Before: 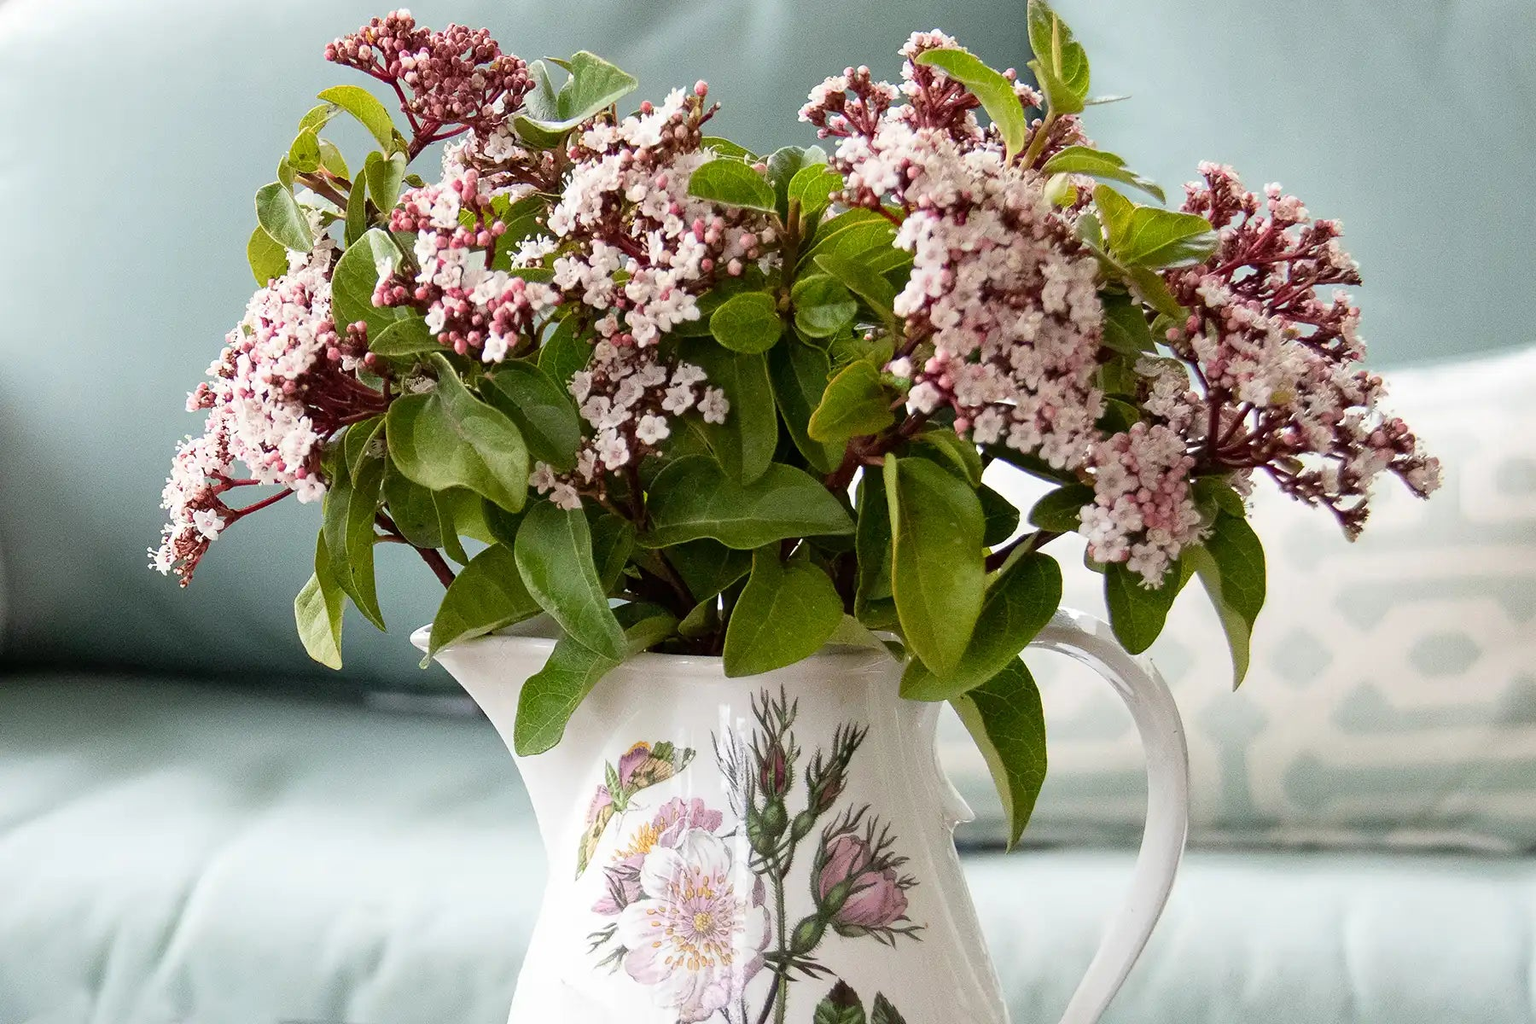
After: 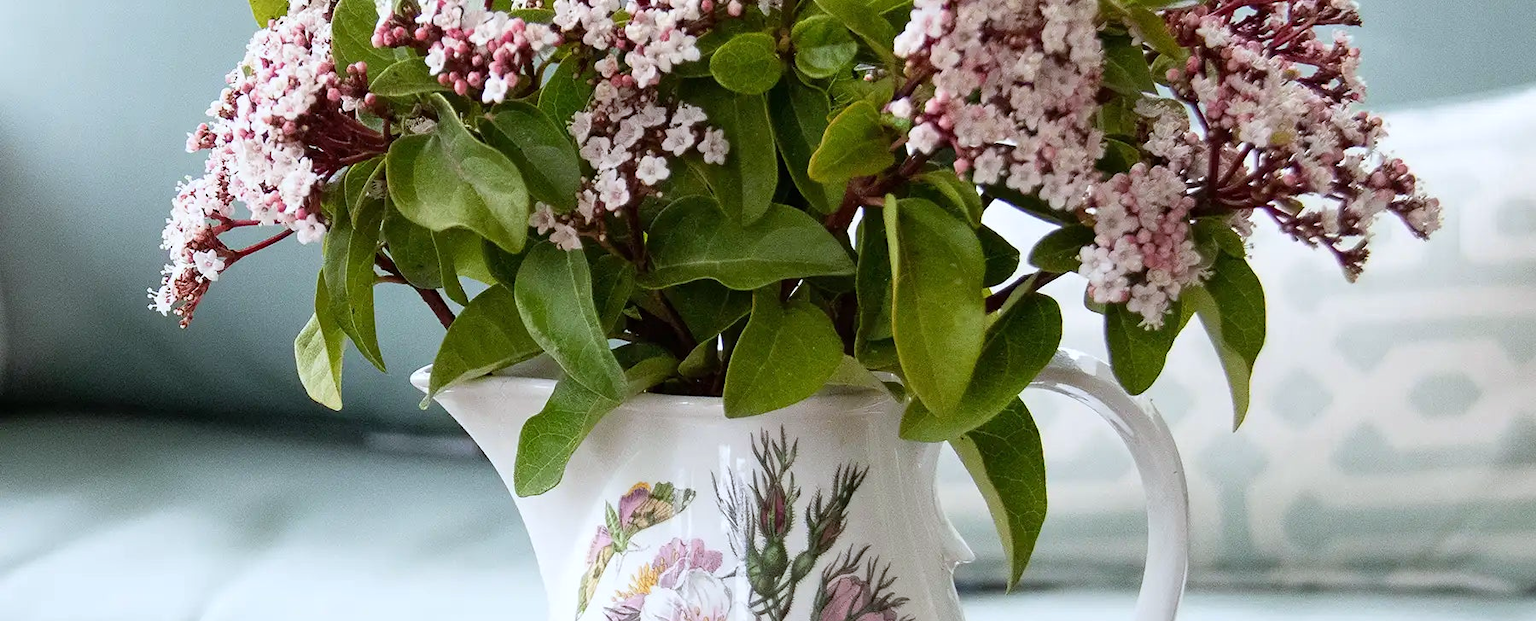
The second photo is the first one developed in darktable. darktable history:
white balance: red 0.967, blue 1.049
crop and rotate: top 25.357%, bottom 13.942%
